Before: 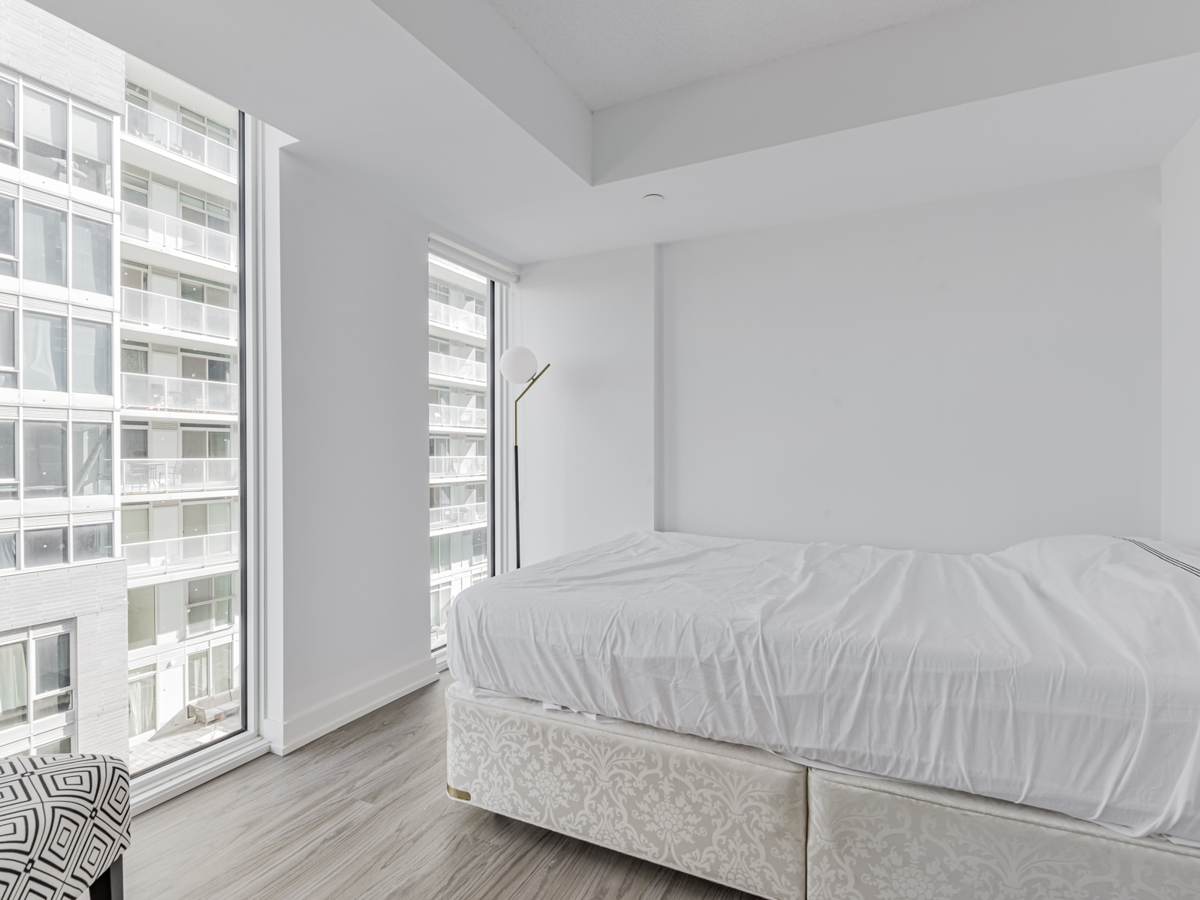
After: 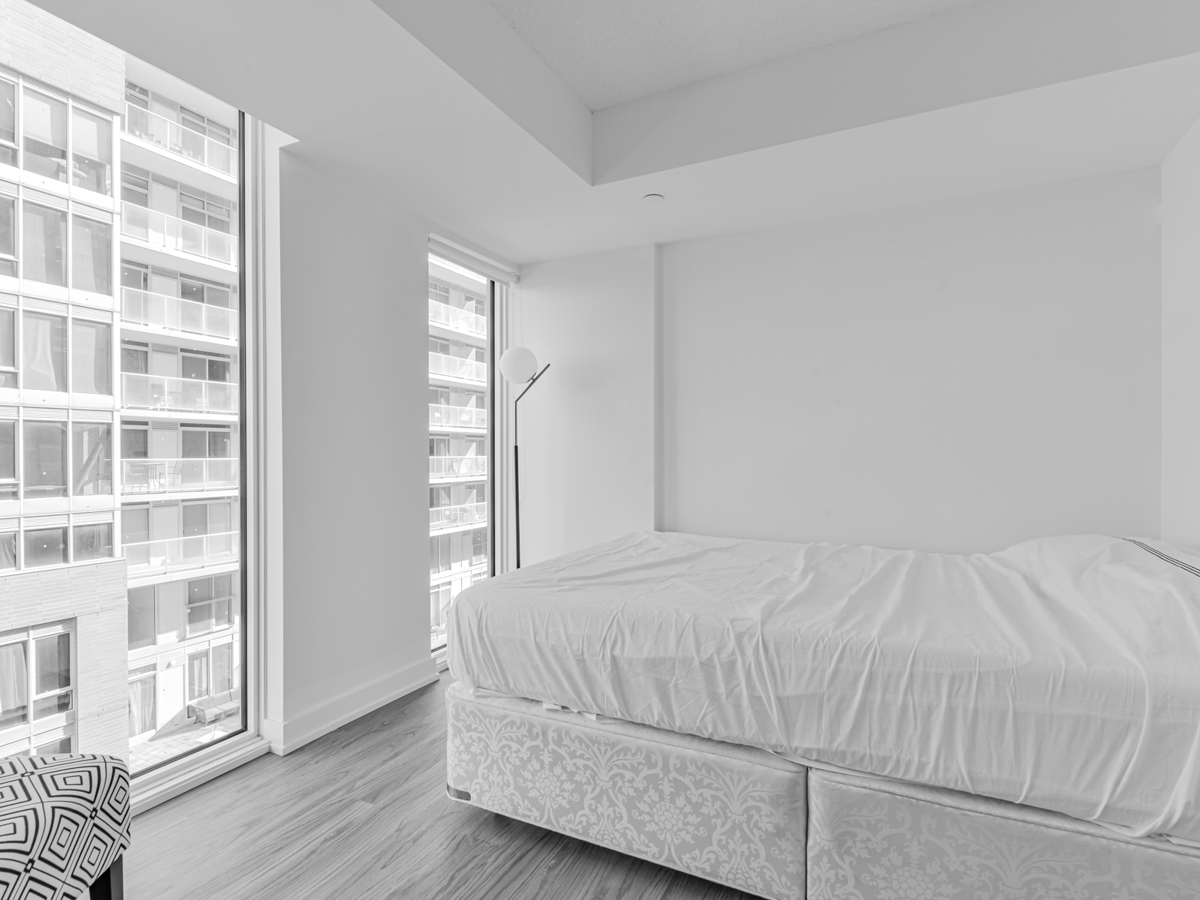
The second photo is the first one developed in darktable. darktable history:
color zones: curves: ch1 [(0, -0.394) (0.143, -0.394) (0.286, -0.394) (0.429, -0.392) (0.571, -0.391) (0.714, -0.391) (0.857, -0.391) (1, -0.394)]
white balance: red 1.08, blue 0.791
